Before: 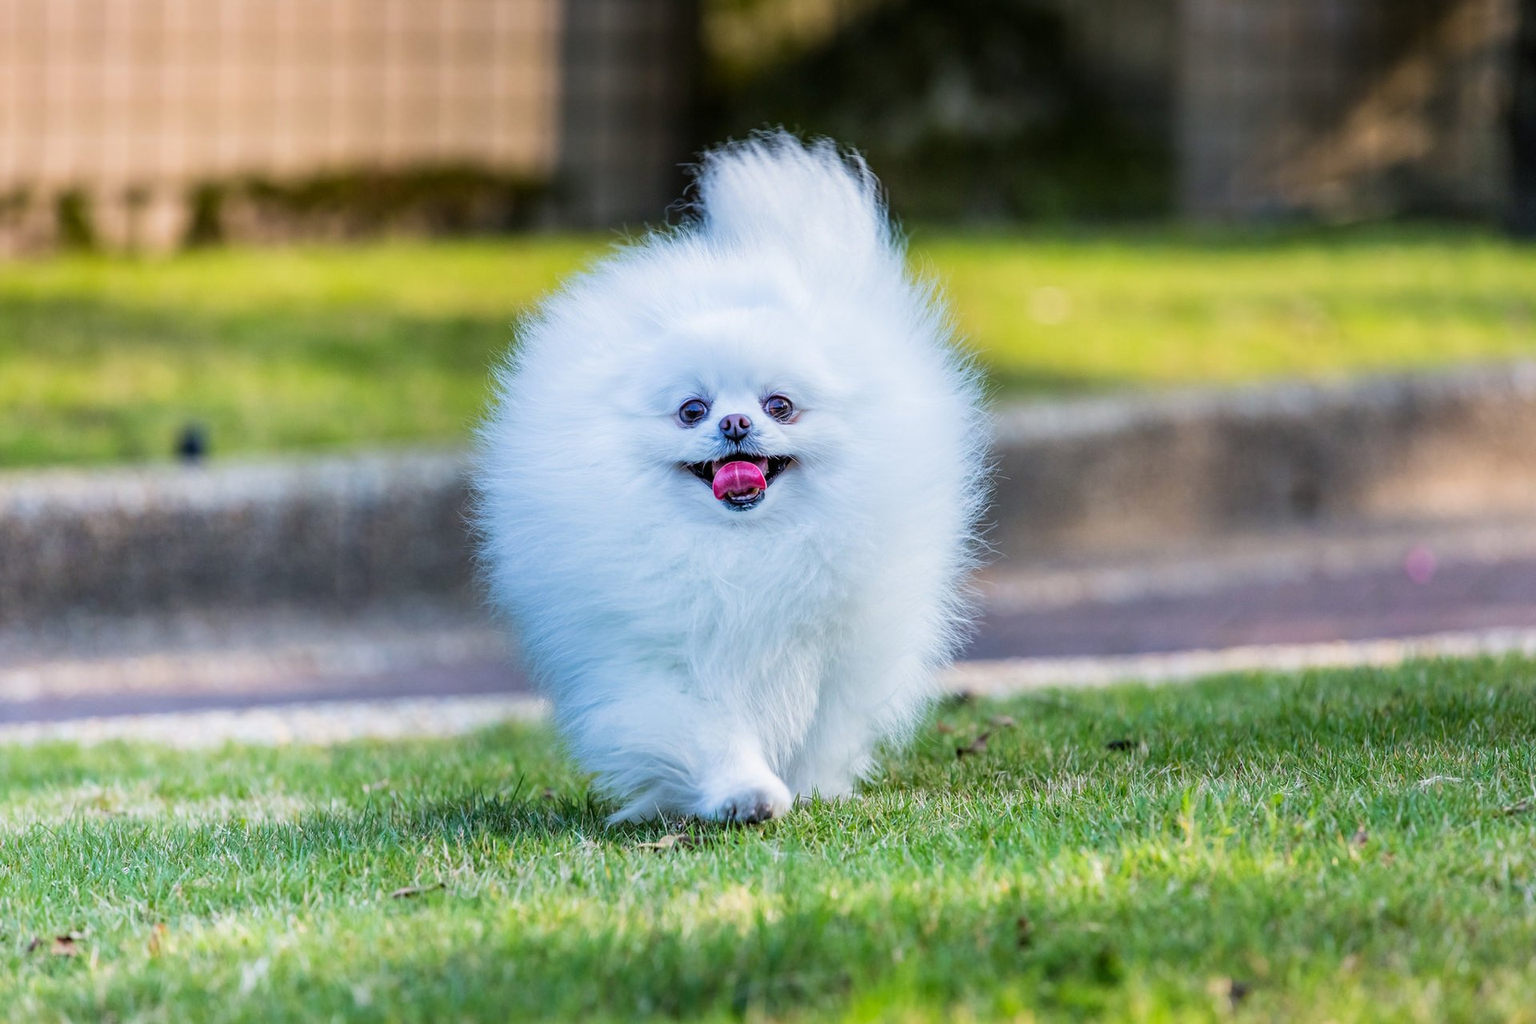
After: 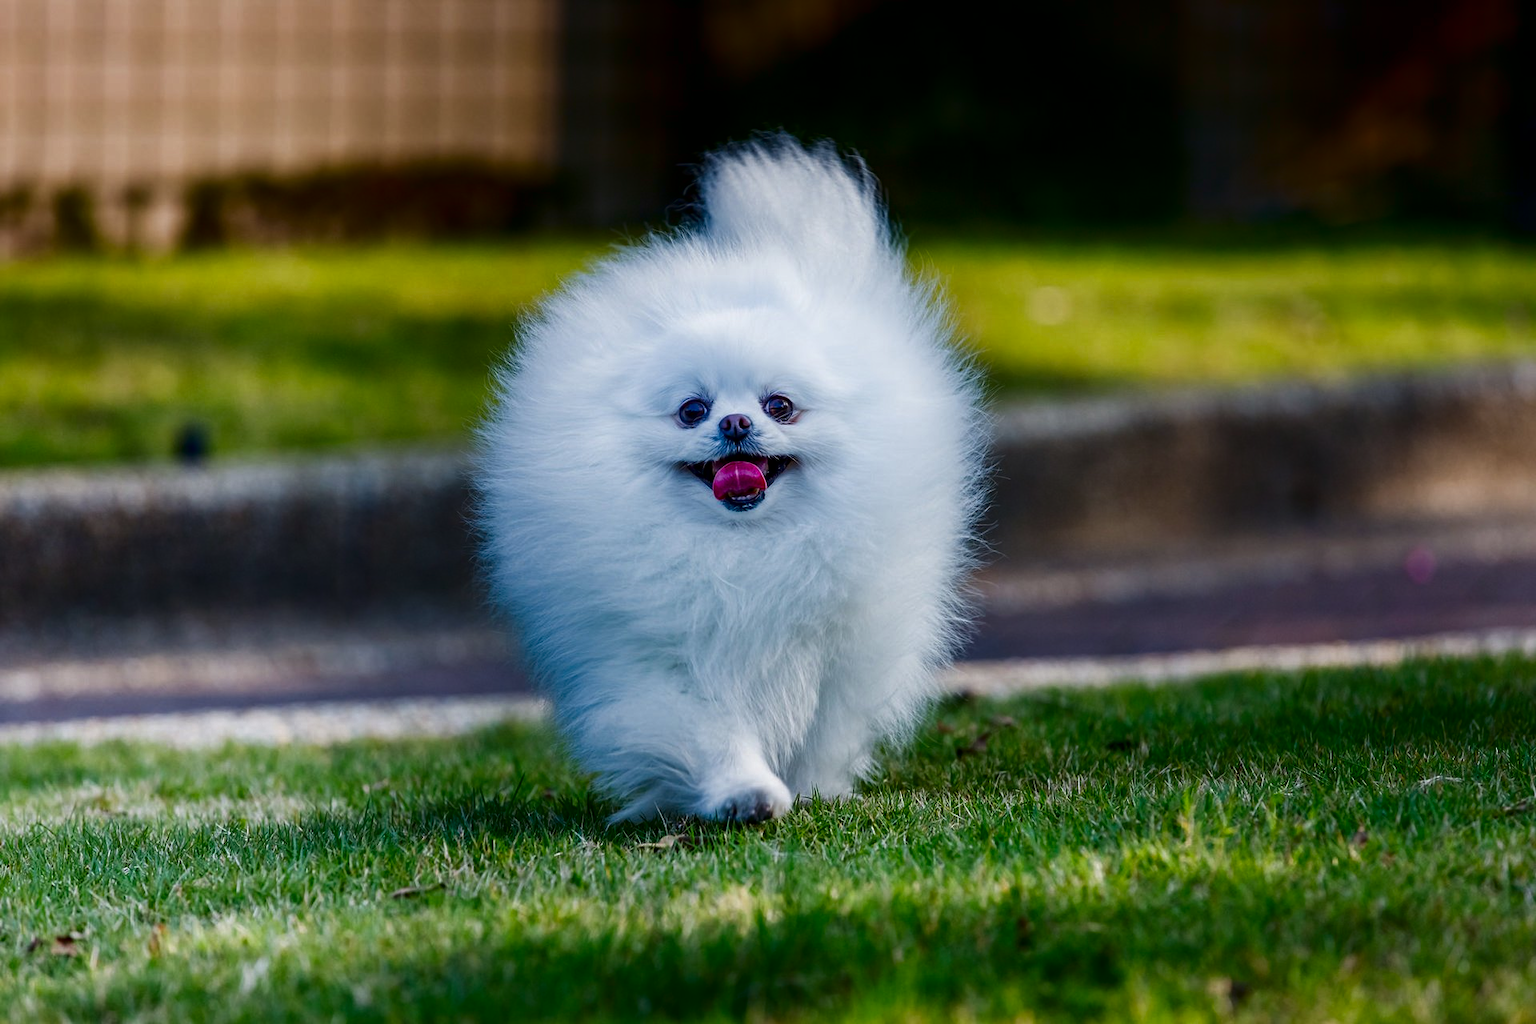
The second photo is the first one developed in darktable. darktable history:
contrast brightness saturation: brightness -0.51
shadows and highlights: shadows -53.73, highlights 86.06, soften with gaussian
